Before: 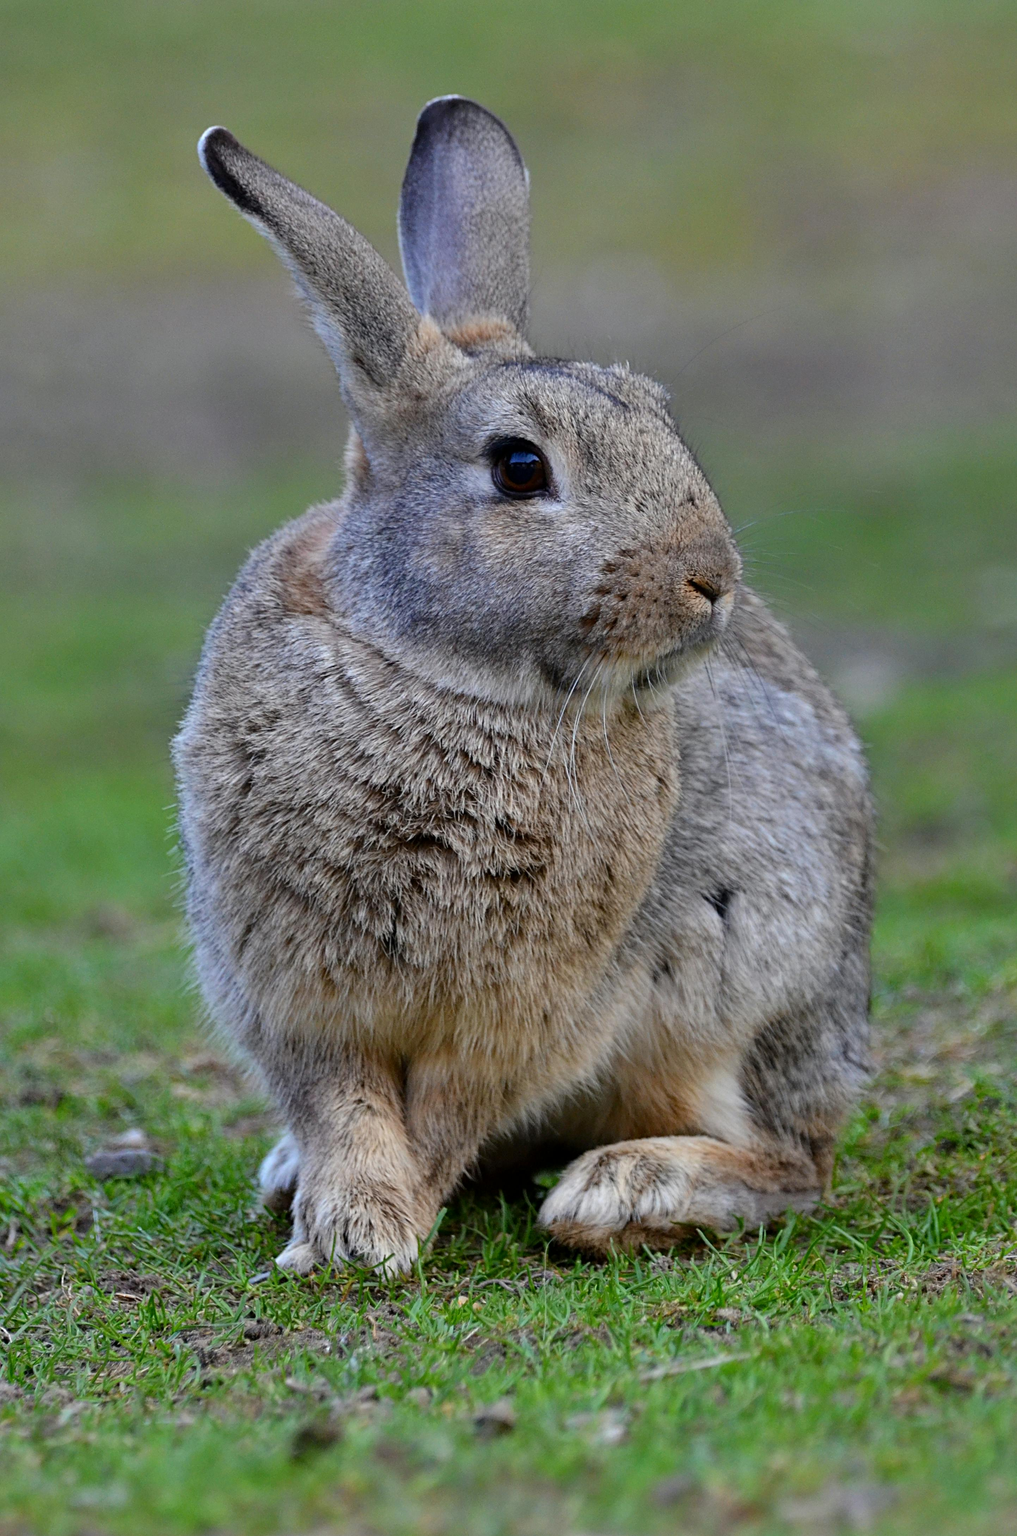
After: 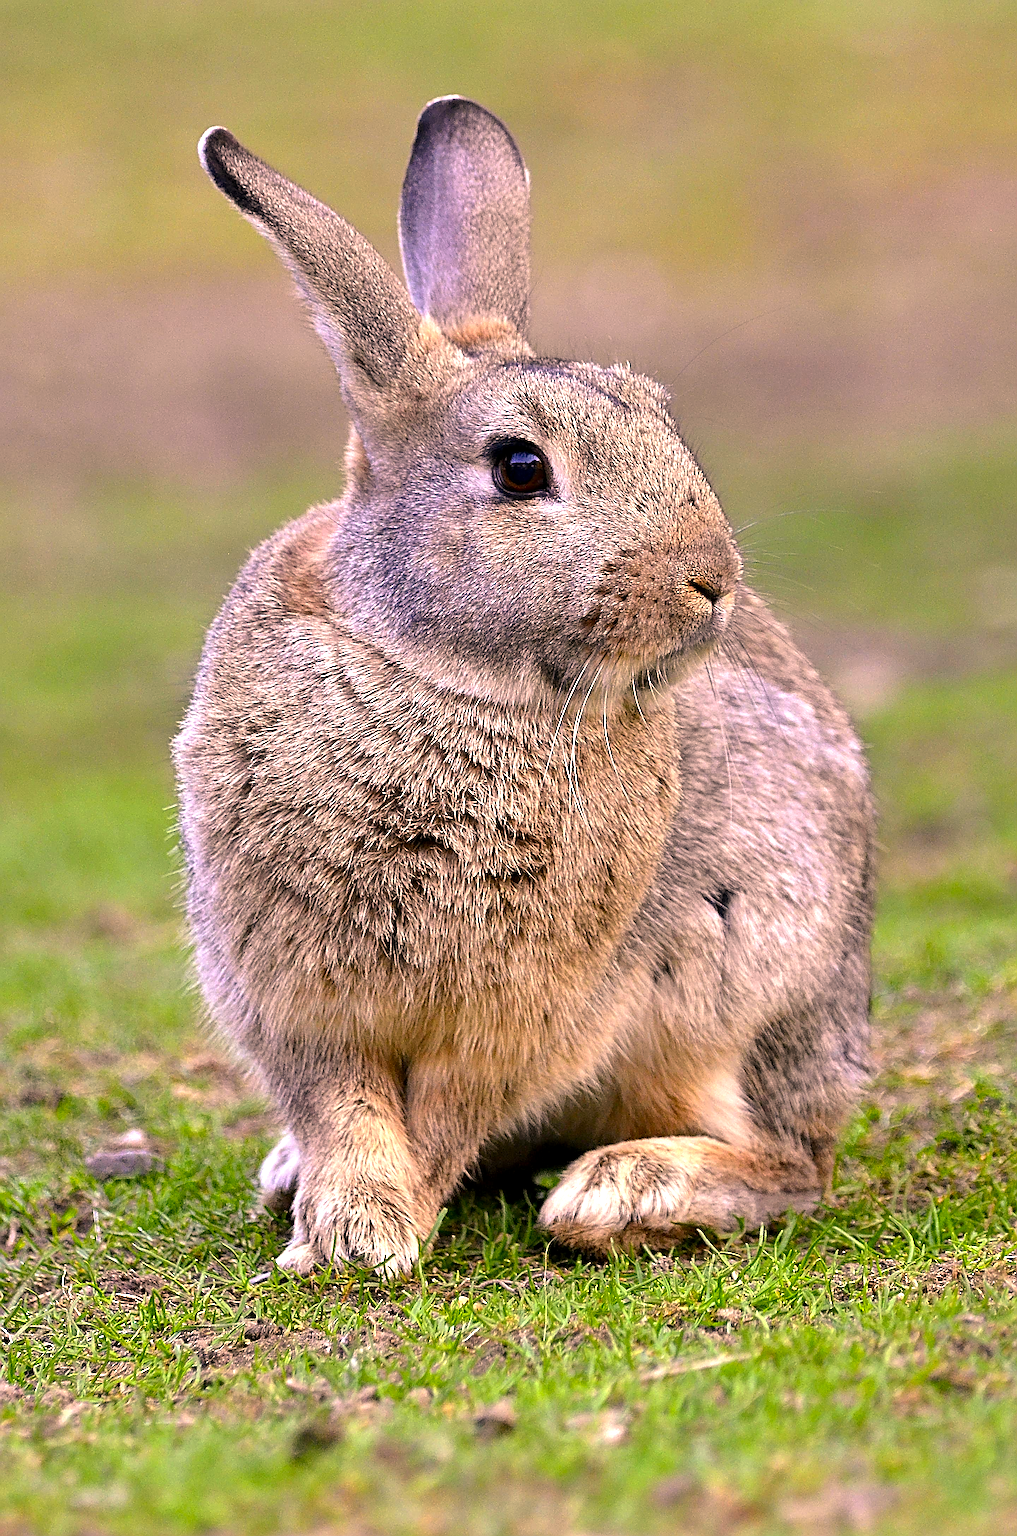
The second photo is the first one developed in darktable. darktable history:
exposure: black level correction 0.001, exposure 1.129 EV, compensate exposure bias true, compensate highlight preservation false
sharpen: amount 1.989
color correction: highlights a* 20.93, highlights b* 19.85
base curve: curves: ch0 [(0, 0) (0.74, 0.67) (1, 1)], preserve colors none
